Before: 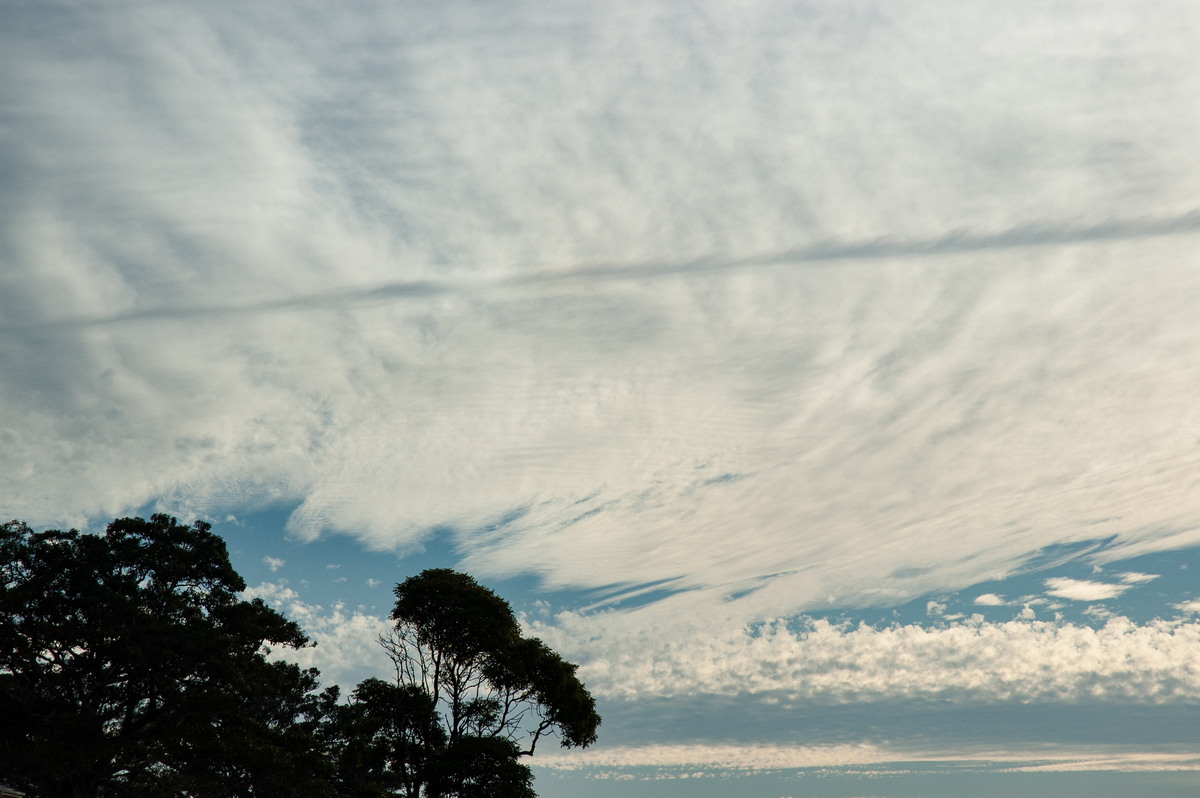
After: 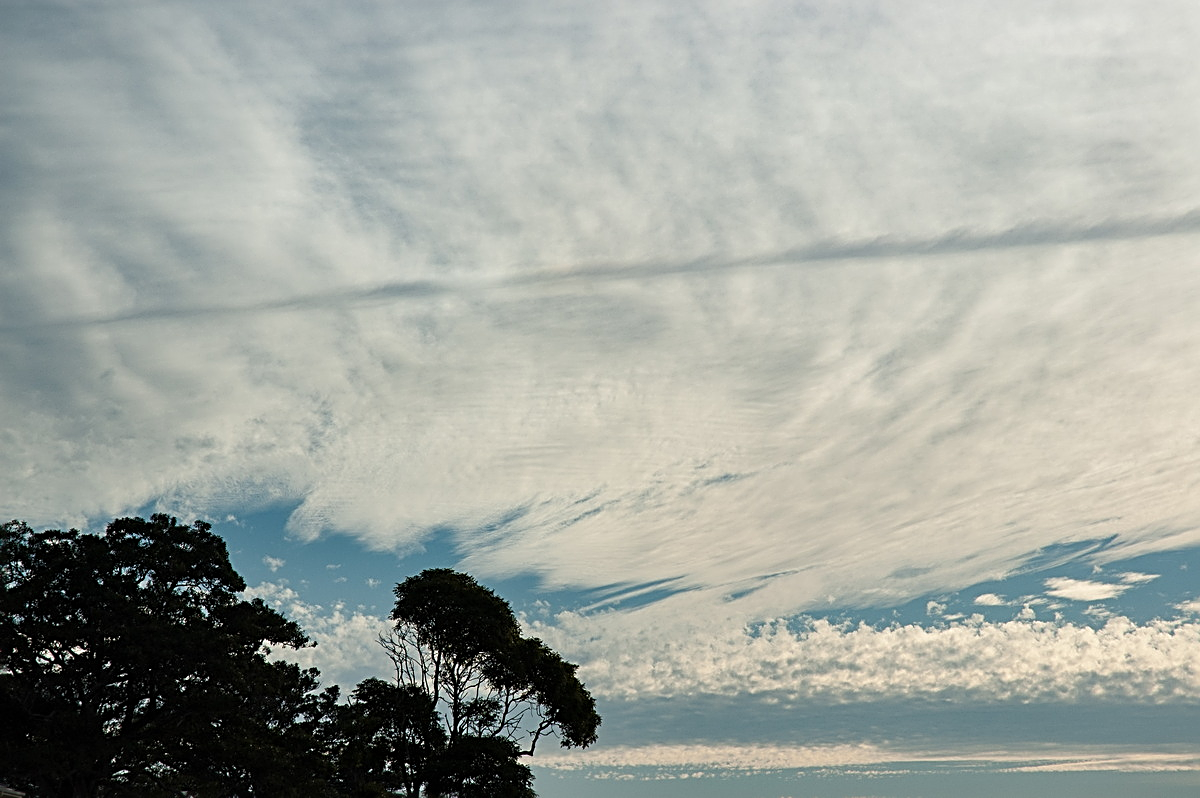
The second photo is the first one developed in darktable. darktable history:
sharpen: radius 2.59, amount 0.697
shadows and highlights: radius 126.3, shadows 21.24, highlights -22.89, low approximation 0.01
